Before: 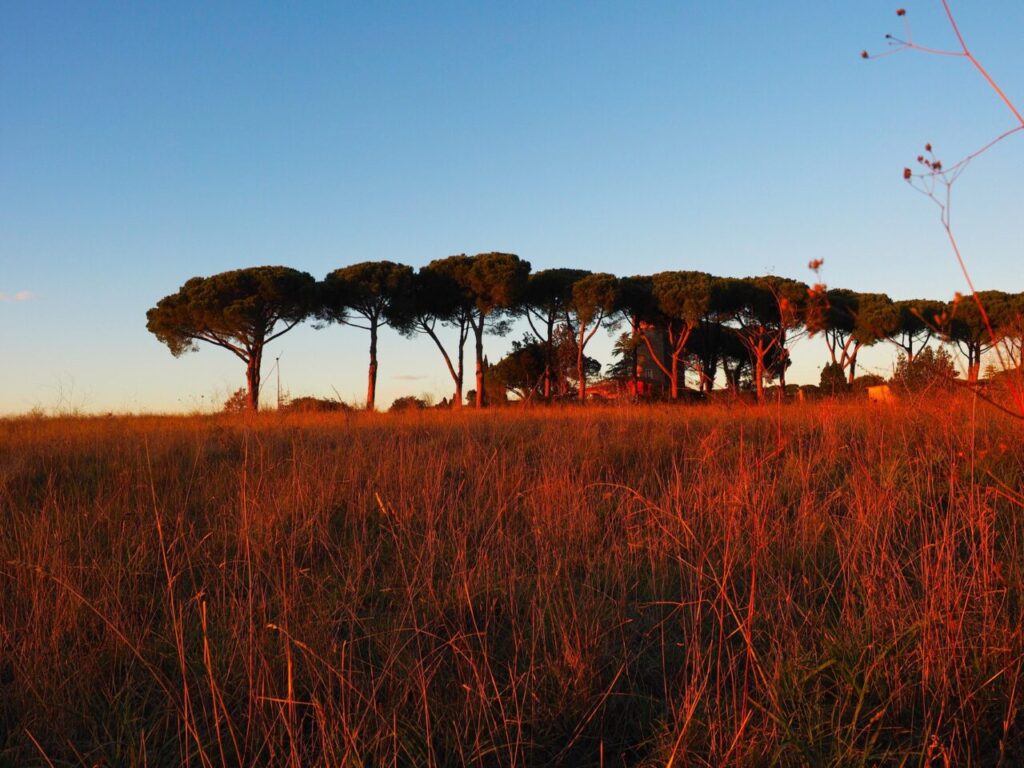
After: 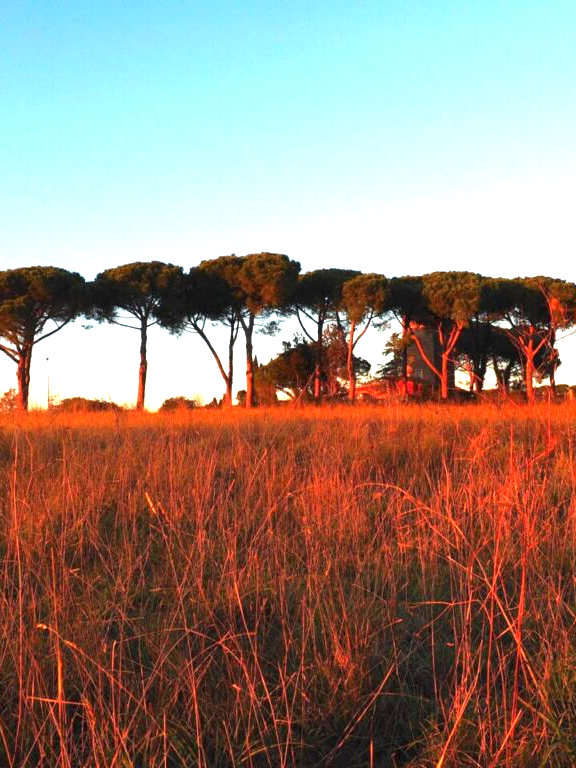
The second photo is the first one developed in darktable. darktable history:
crop and rotate: left 22.516%, right 21.234%
exposure: black level correction 0, exposure 1.45 EV, compensate exposure bias true, compensate highlight preservation false
